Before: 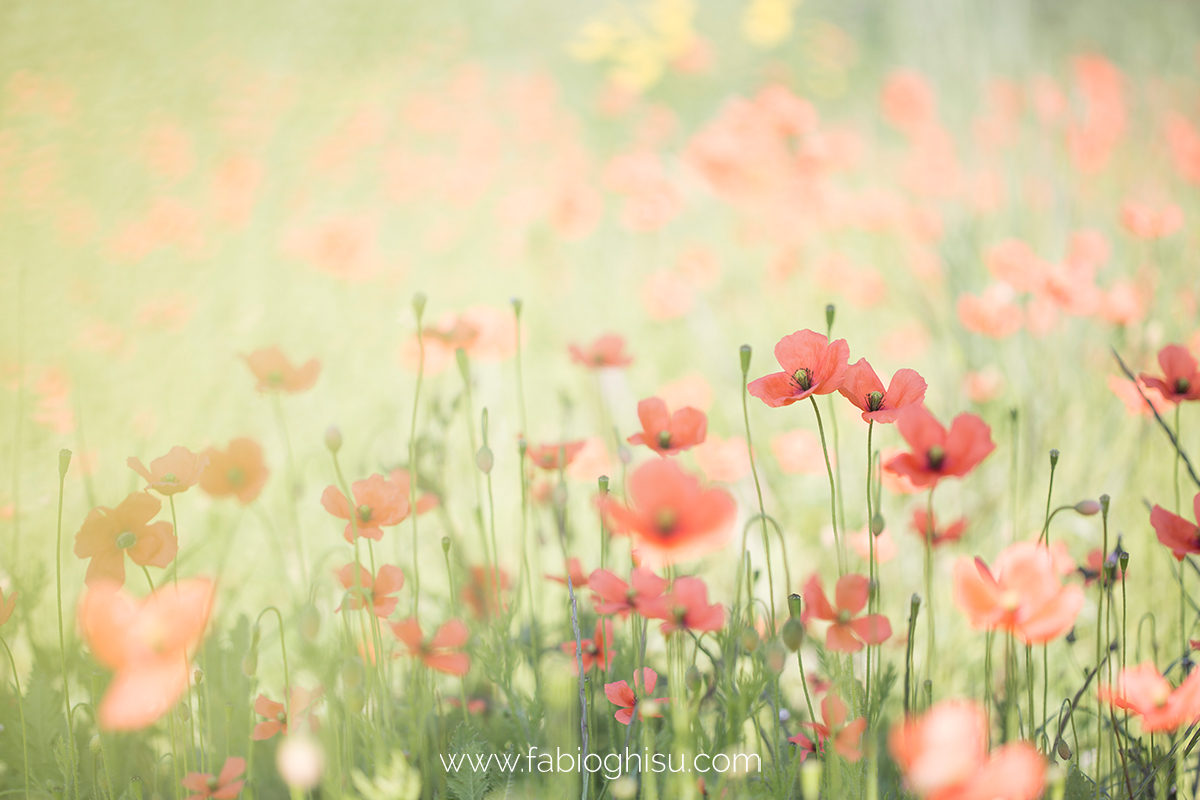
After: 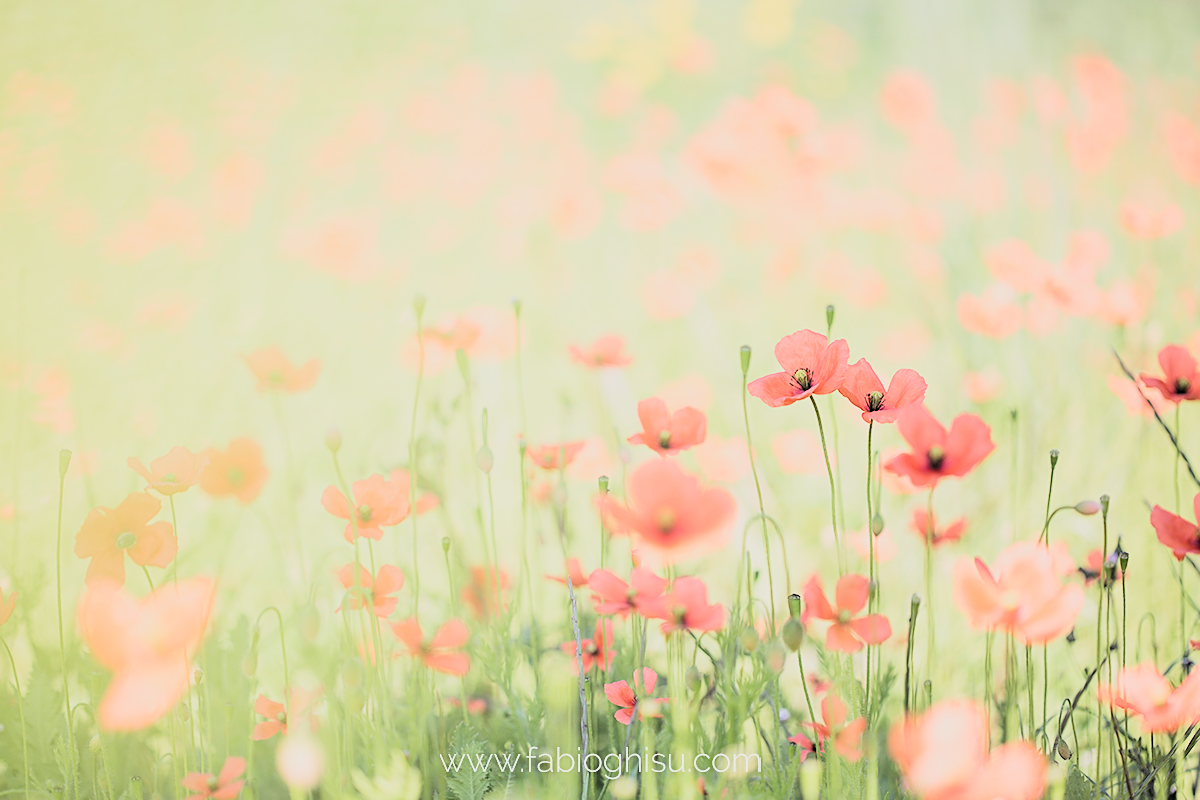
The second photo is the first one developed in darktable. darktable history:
tone curve: curves: ch0 [(0, 0) (0.082, 0.02) (0.129, 0.078) (0.275, 0.301) (0.67, 0.809) (1, 1)], color space Lab, linked channels, preserve colors none
filmic rgb: black relative exposure -7.19 EV, white relative exposure 5.37 EV, hardness 3.02, color science v4 (2020)
sharpen: on, module defaults
